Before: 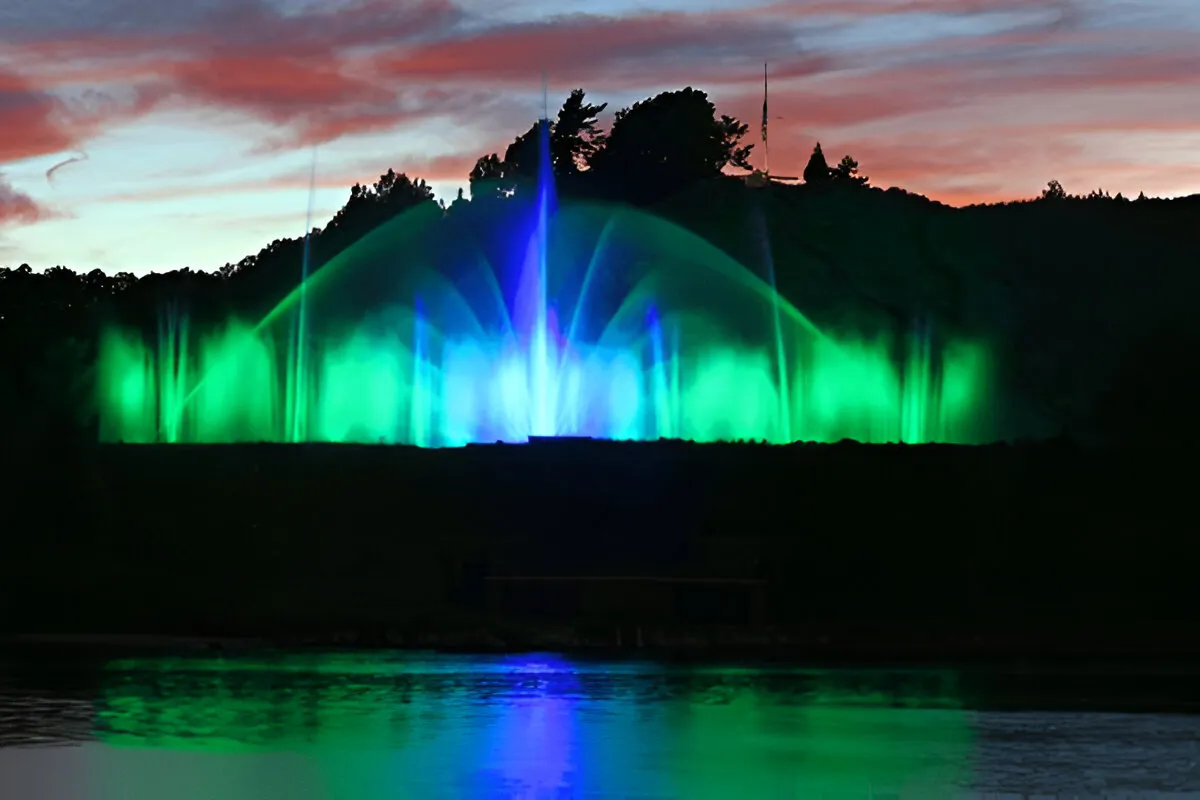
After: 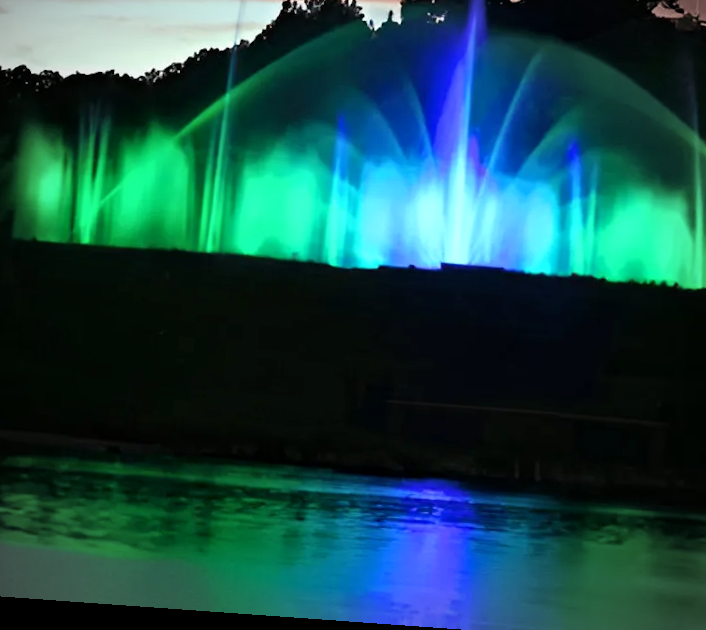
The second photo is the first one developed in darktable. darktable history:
rotate and perspective: rotation 4.1°, automatic cropping off
local contrast: mode bilateral grid, contrast 28, coarseness 16, detail 115%, midtone range 0.2
exposure: exposure 0.078 EV, compensate highlight preservation false
vignetting: fall-off start 87%, automatic ratio true
crop: left 8.966%, top 23.852%, right 34.699%, bottom 4.703%
